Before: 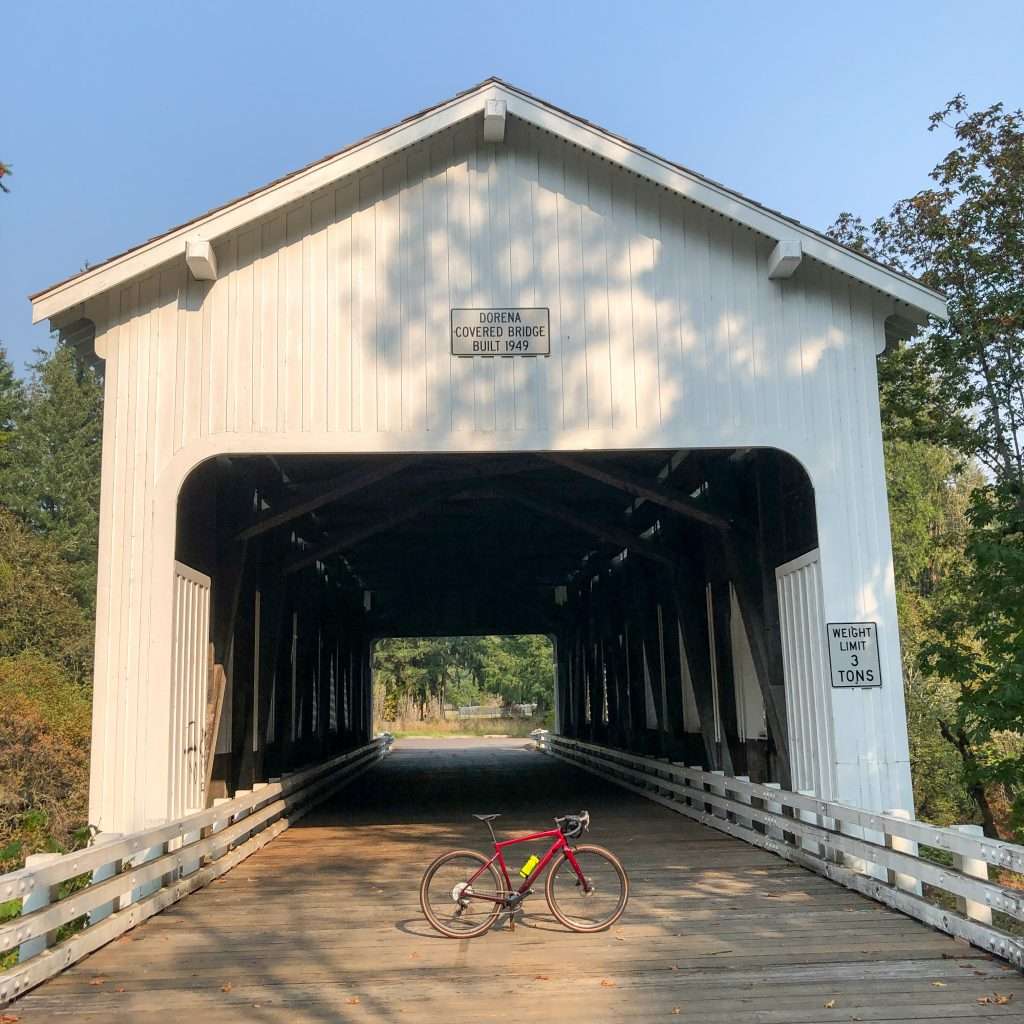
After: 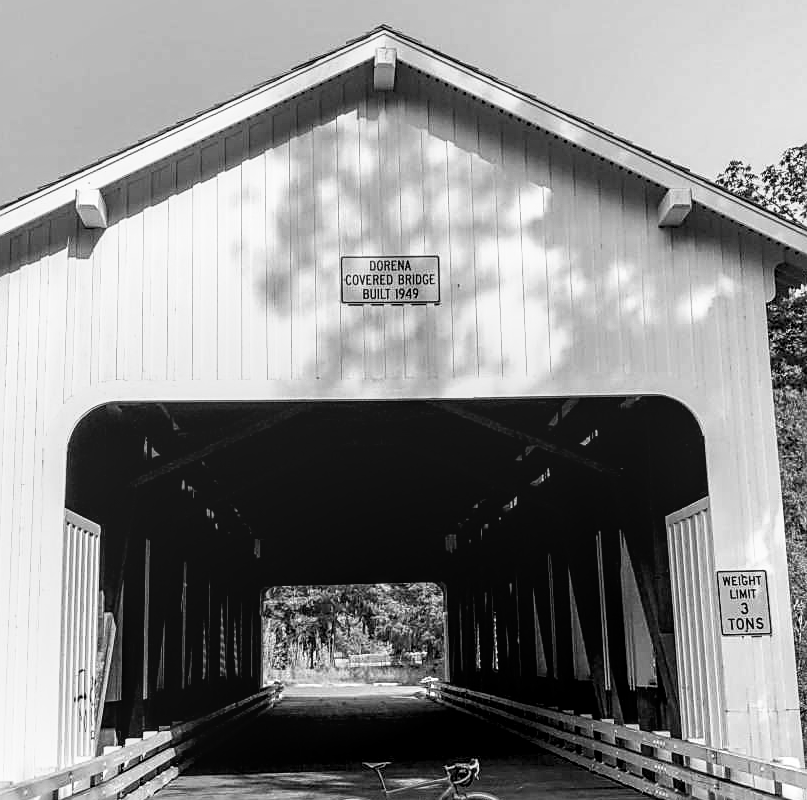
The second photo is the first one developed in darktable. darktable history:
sharpen: on, module defaults
tone curve: curves: ch0 [(0, 0) (0.003, 0) (0.011, 0.001) (0.025, 0.002) (0.044, 0.004) (0.069, 0.006) (0.1, 0.009) (0.136, 0.03) (0.177, 0.076) (0.224, 0.13) (0.277, 0.202) (0.335, 0.28) (0.399, 0.367) (0.468, 0.46) (0.543, 0.562) (0.623, 0.67) (0.709, 0.787) (0.801, 0.889) (0.898, 0.972) (1, 1)], preserve colors none
local contrast: detail 130%
crop and rotate: left 10.77%, top 5.1%, right 10.41%, bottom 16.76%
monochrome: a -6.99, b 35.61, size 1.4
